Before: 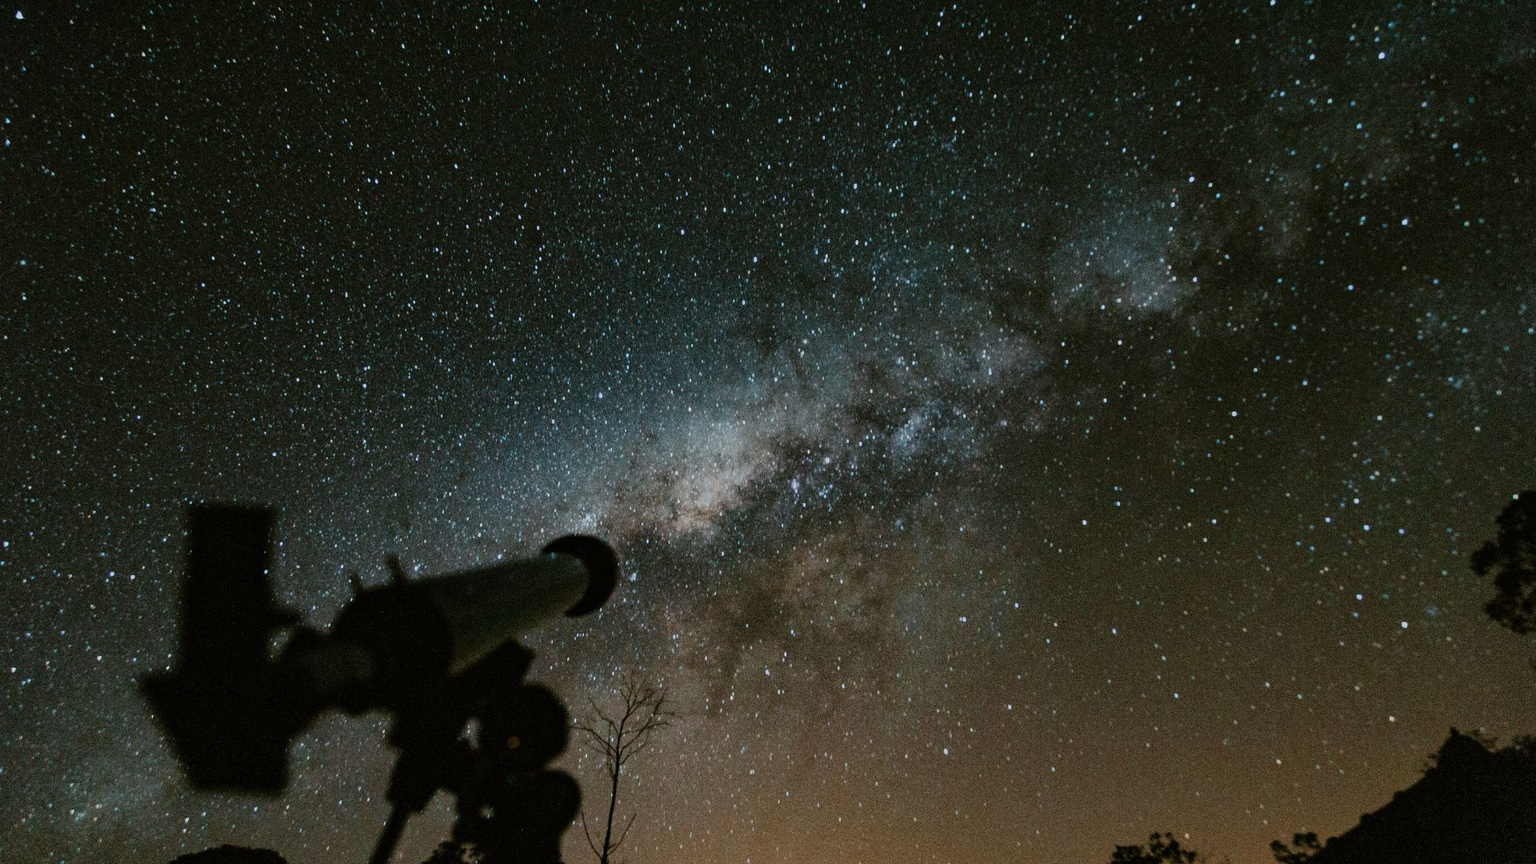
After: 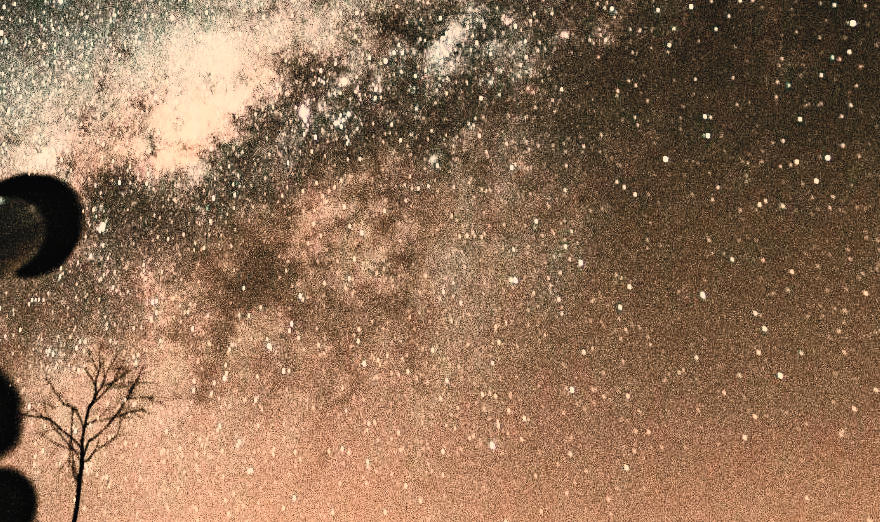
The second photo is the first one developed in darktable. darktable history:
white balance: red 1.467, blue 0.684
contrast brightness saturation: contrast 0.57, brightness 0.57, saturation -0.34
filmic rgb: black relative exposure -7.15 EV, white relative exposure 5.36 EV, hardness 3.02, color science v6 (2022)
haze removal: compatibility mode true, adaptive false
color balance: mode lift, gamma, gain (sRGB), lift [1, 0.99, 1.01, 0.992], gamma [1, 1.037, 0.974, 0.963]
crop: left 35.976%, top 45.819%, right 18.162%, bottom 5.807%
exposure: black level correction 0, exposure 0.7 EV, compensate highlight preservation false
